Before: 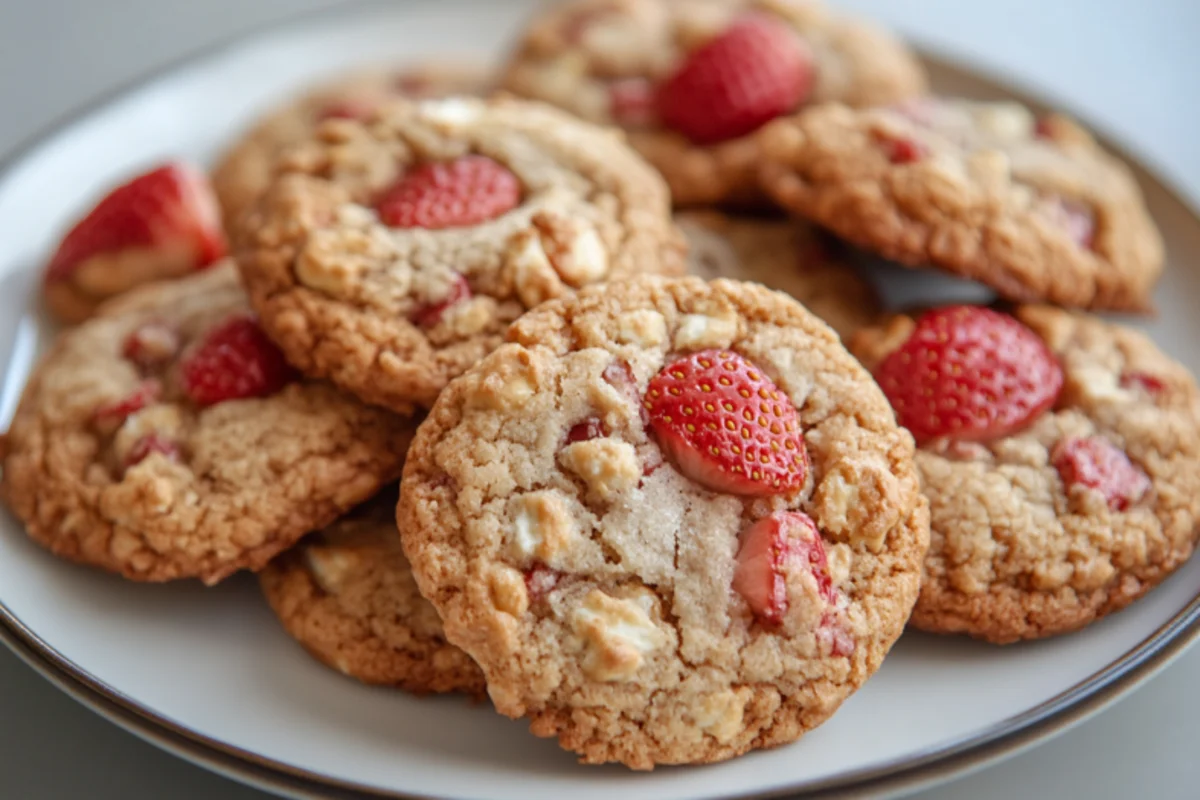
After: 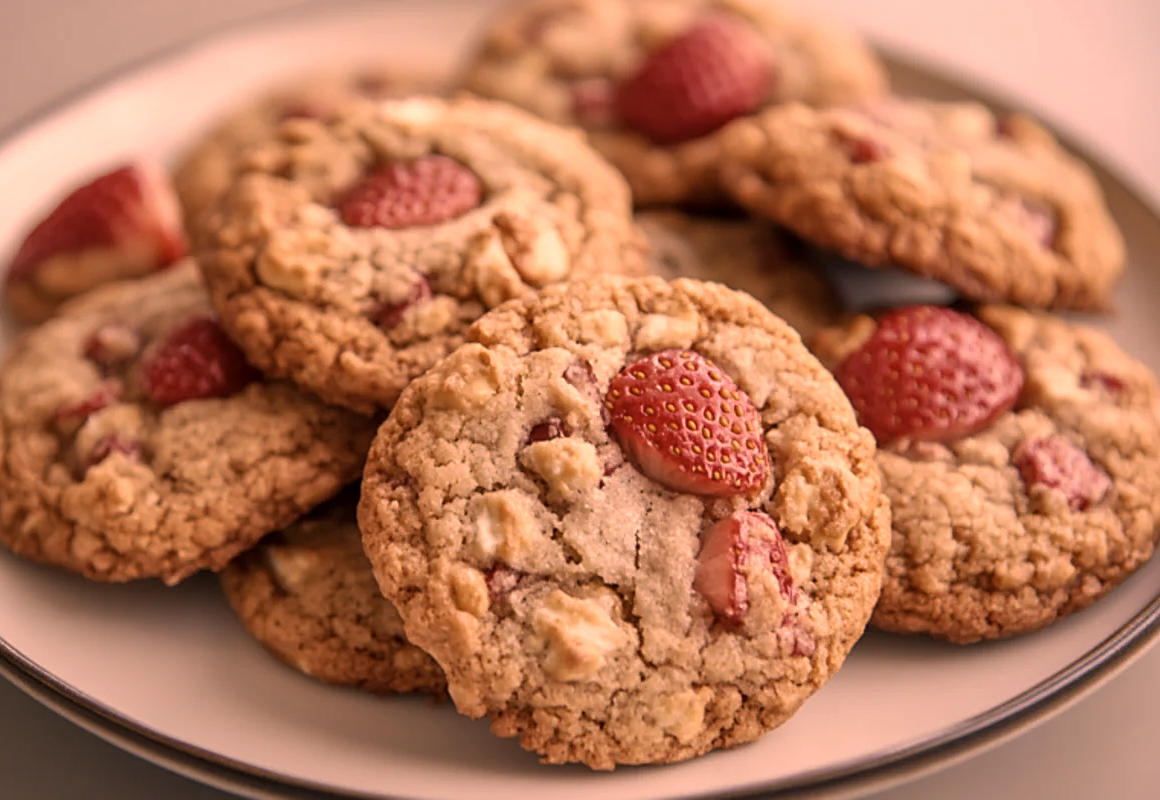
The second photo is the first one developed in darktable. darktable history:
local contrast: mode bilateral grid, contrast 99, coarseness 100, detail 108%, midtone range 0.2
sharpen: on, module defaults
crop and rotate: left 3.274%
color correction: highlights a* 39.26, highlights b* 39.81, saturation 0.692
exposure: black level correction 0.001, compensate exposure bias true, compensate highlight preservation false
